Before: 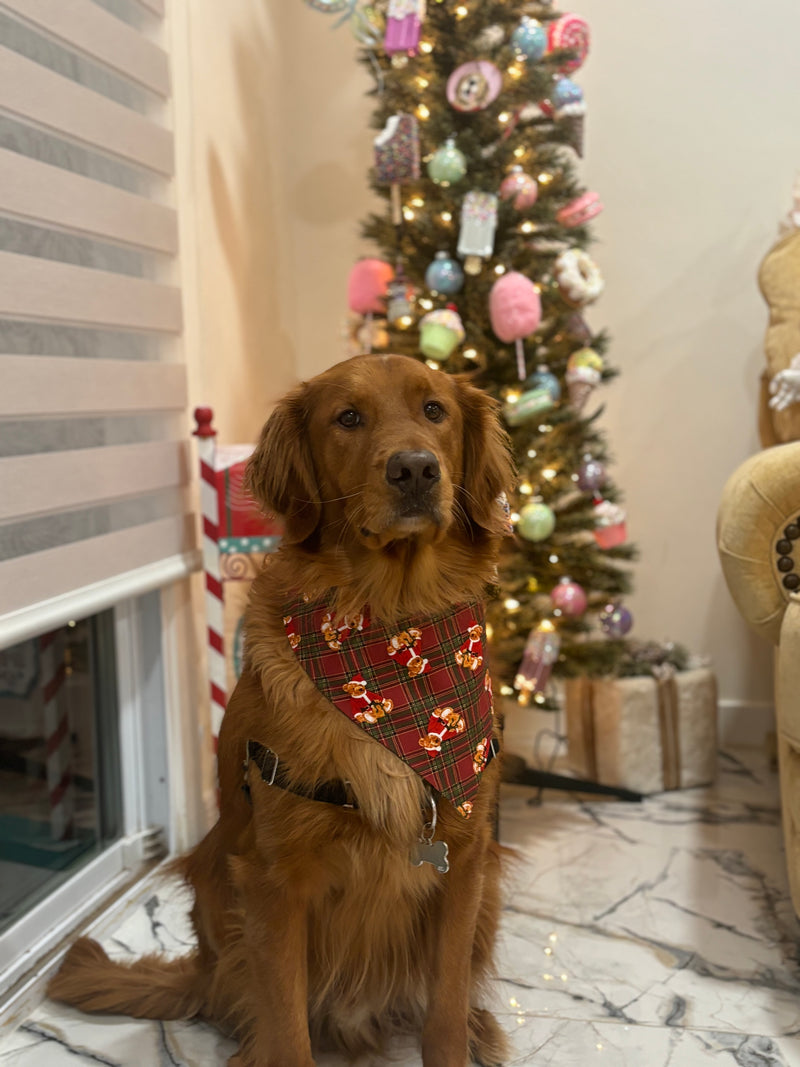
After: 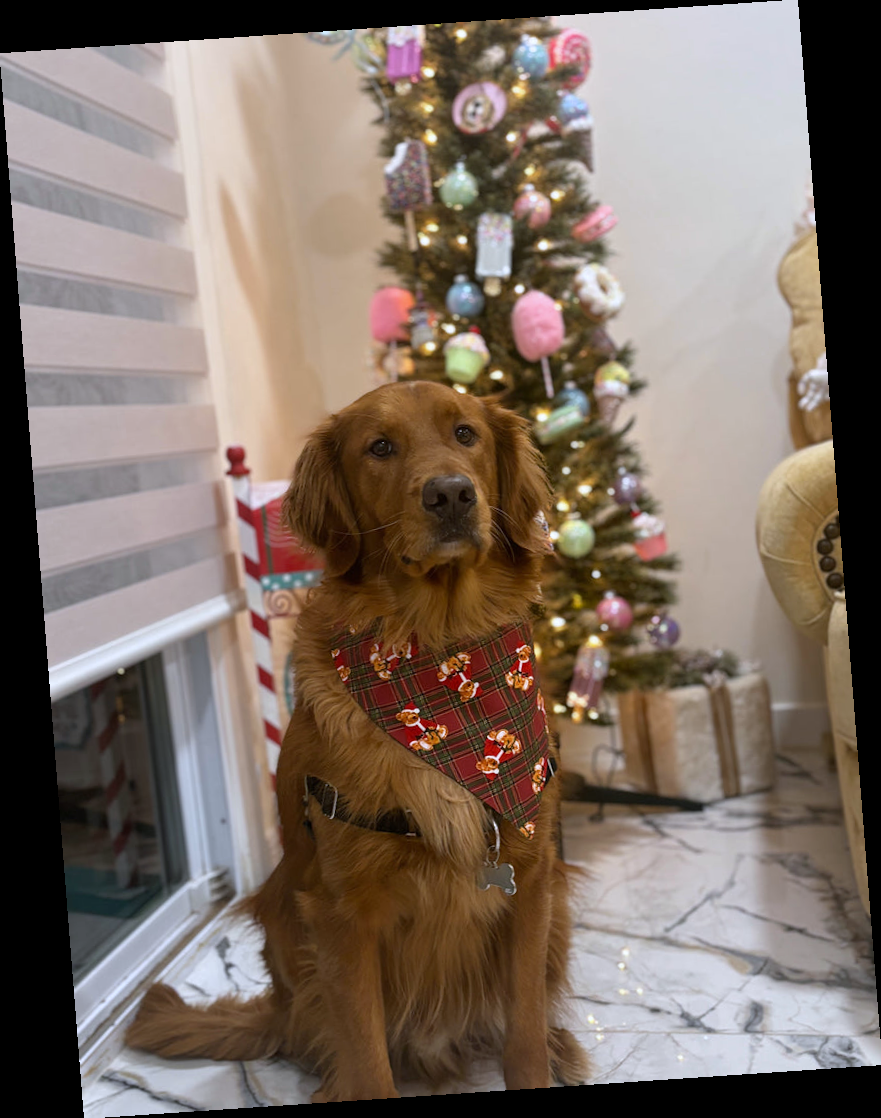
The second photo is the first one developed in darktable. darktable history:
white balance: red 0.967, blue 1.119, emerald 0.756
rotate and perspective: rotation -4.2°, shear 0.006, automatic cropping off
